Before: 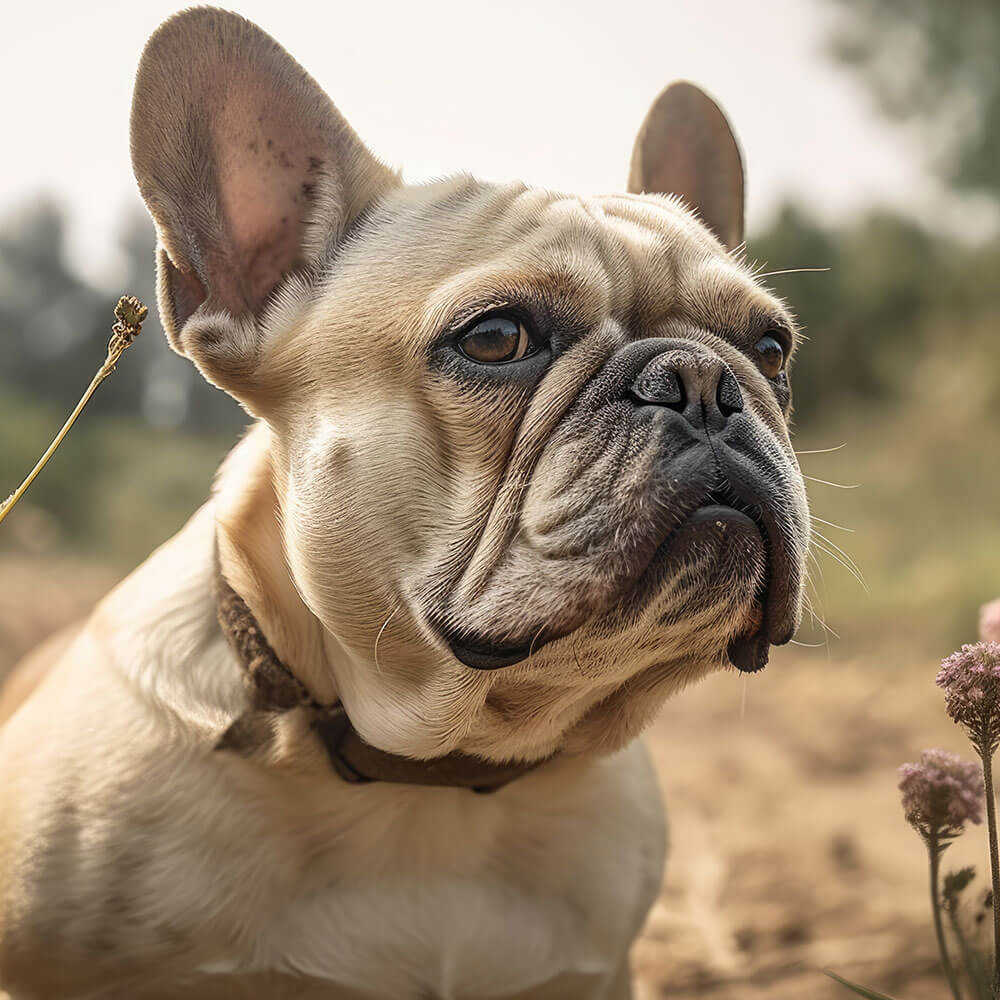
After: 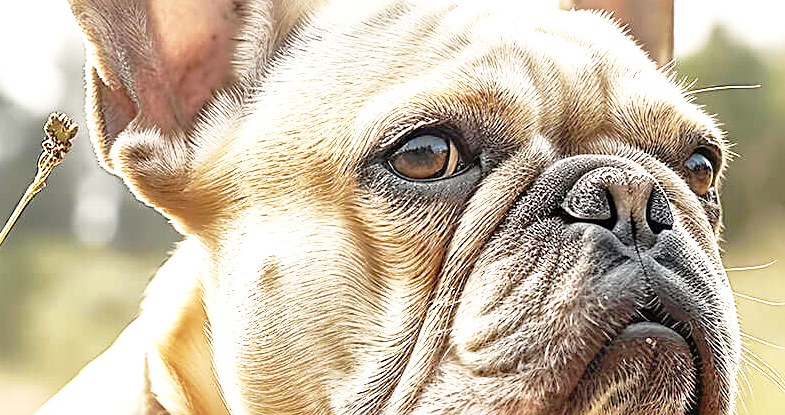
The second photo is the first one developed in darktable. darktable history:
exposure: exposure 0.566 EV, compensate highlight preservation false
shadows and highlights: on, module defaults
sharpen: on, module defaults
base curve: curves: ch0 [(0, 0) (0.012, 0.01) (0.073, 0.168) (0.31, 0.711) (0.645, 0.957) (1, 1)], preserve colors none
local contrast: mode bilateral grid, contrast 20, coarseness 50, detail 120%, midtone range 0.2
crop: left 7.036%, top 18.398%, right 14.379%, bottom 40.043%
